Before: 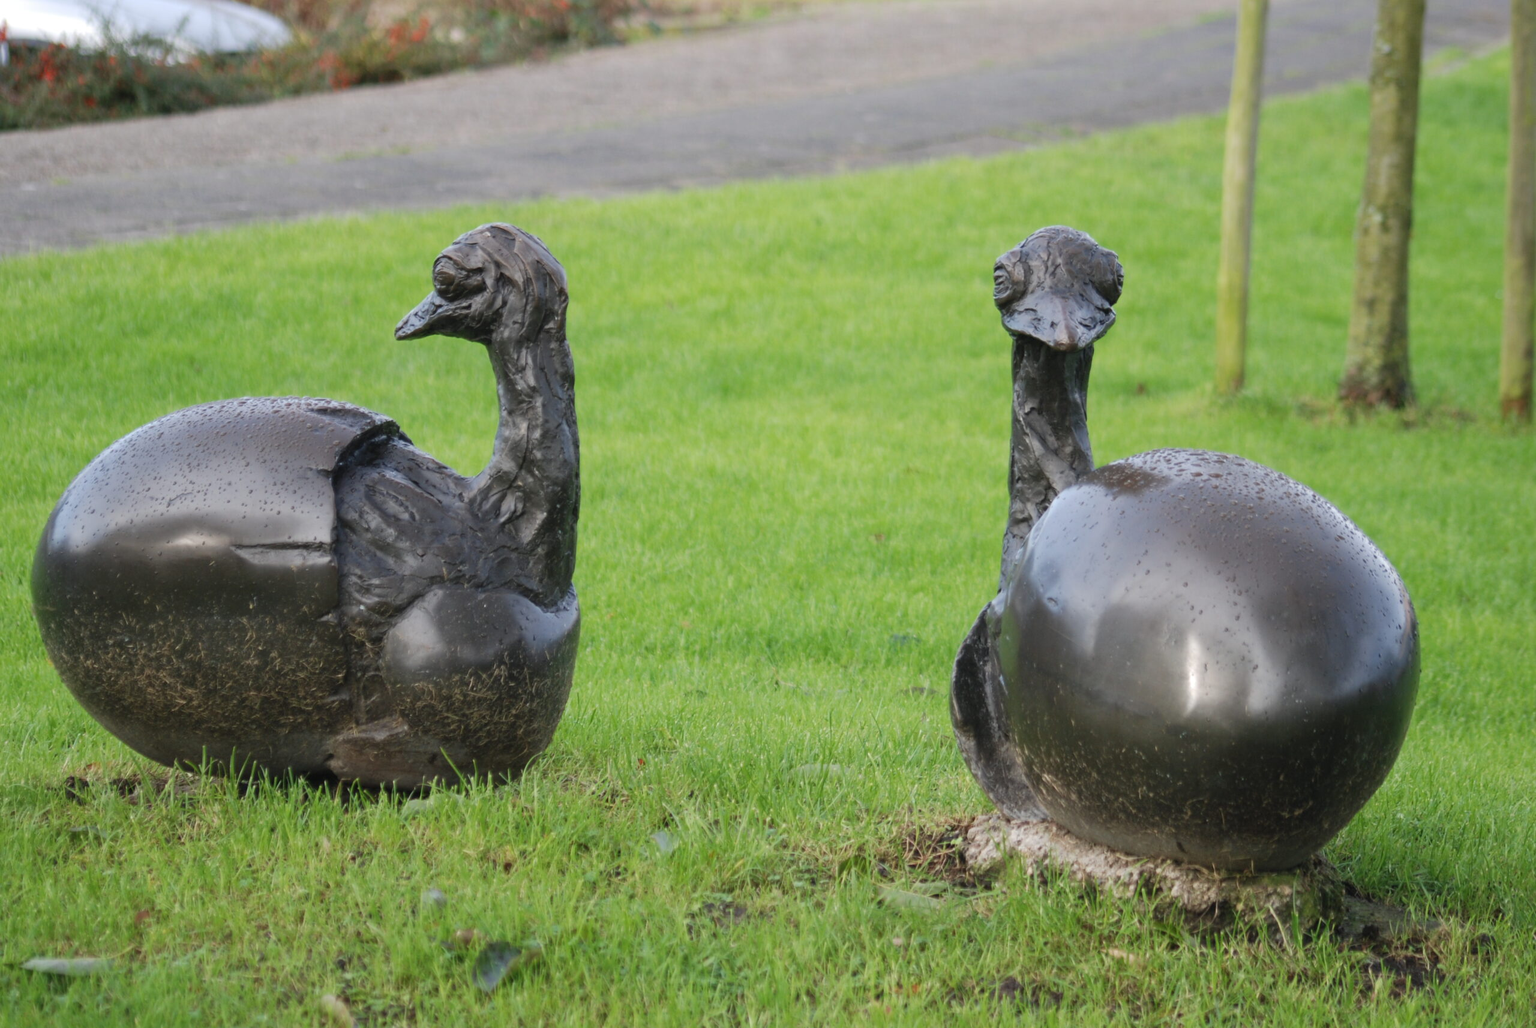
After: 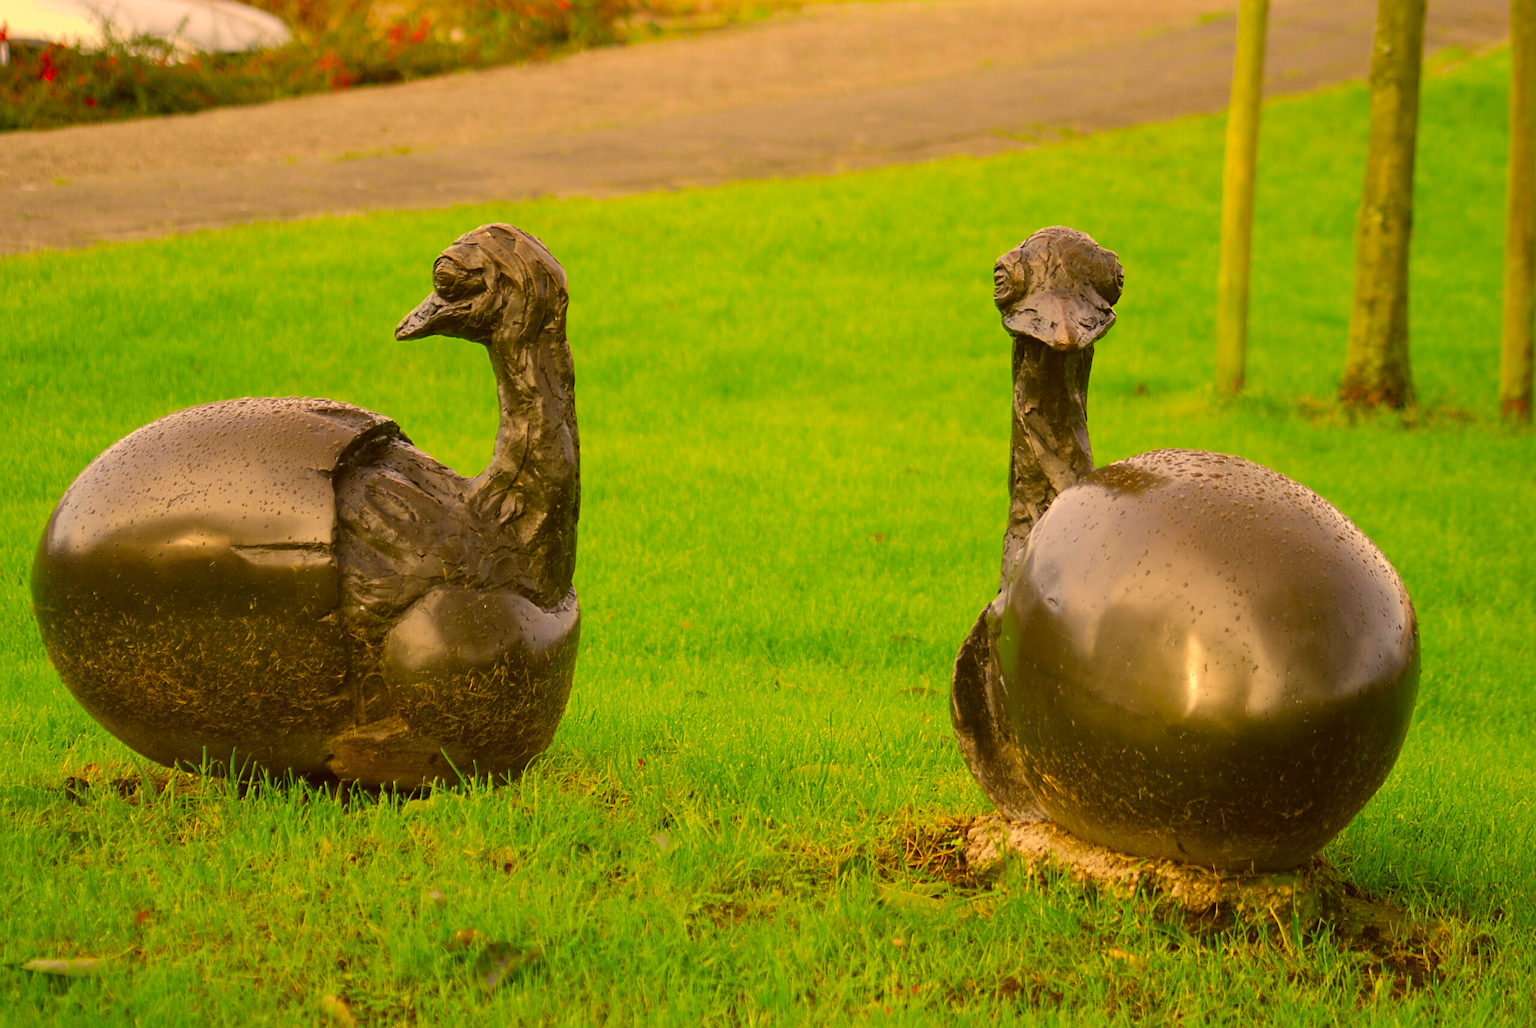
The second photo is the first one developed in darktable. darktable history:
sharpen: on, module defaults
color correction: highlights a* 10.44, highlights b* 30.04, shadows a* 2.73, shadows b* 17.51, saturation 1.72
